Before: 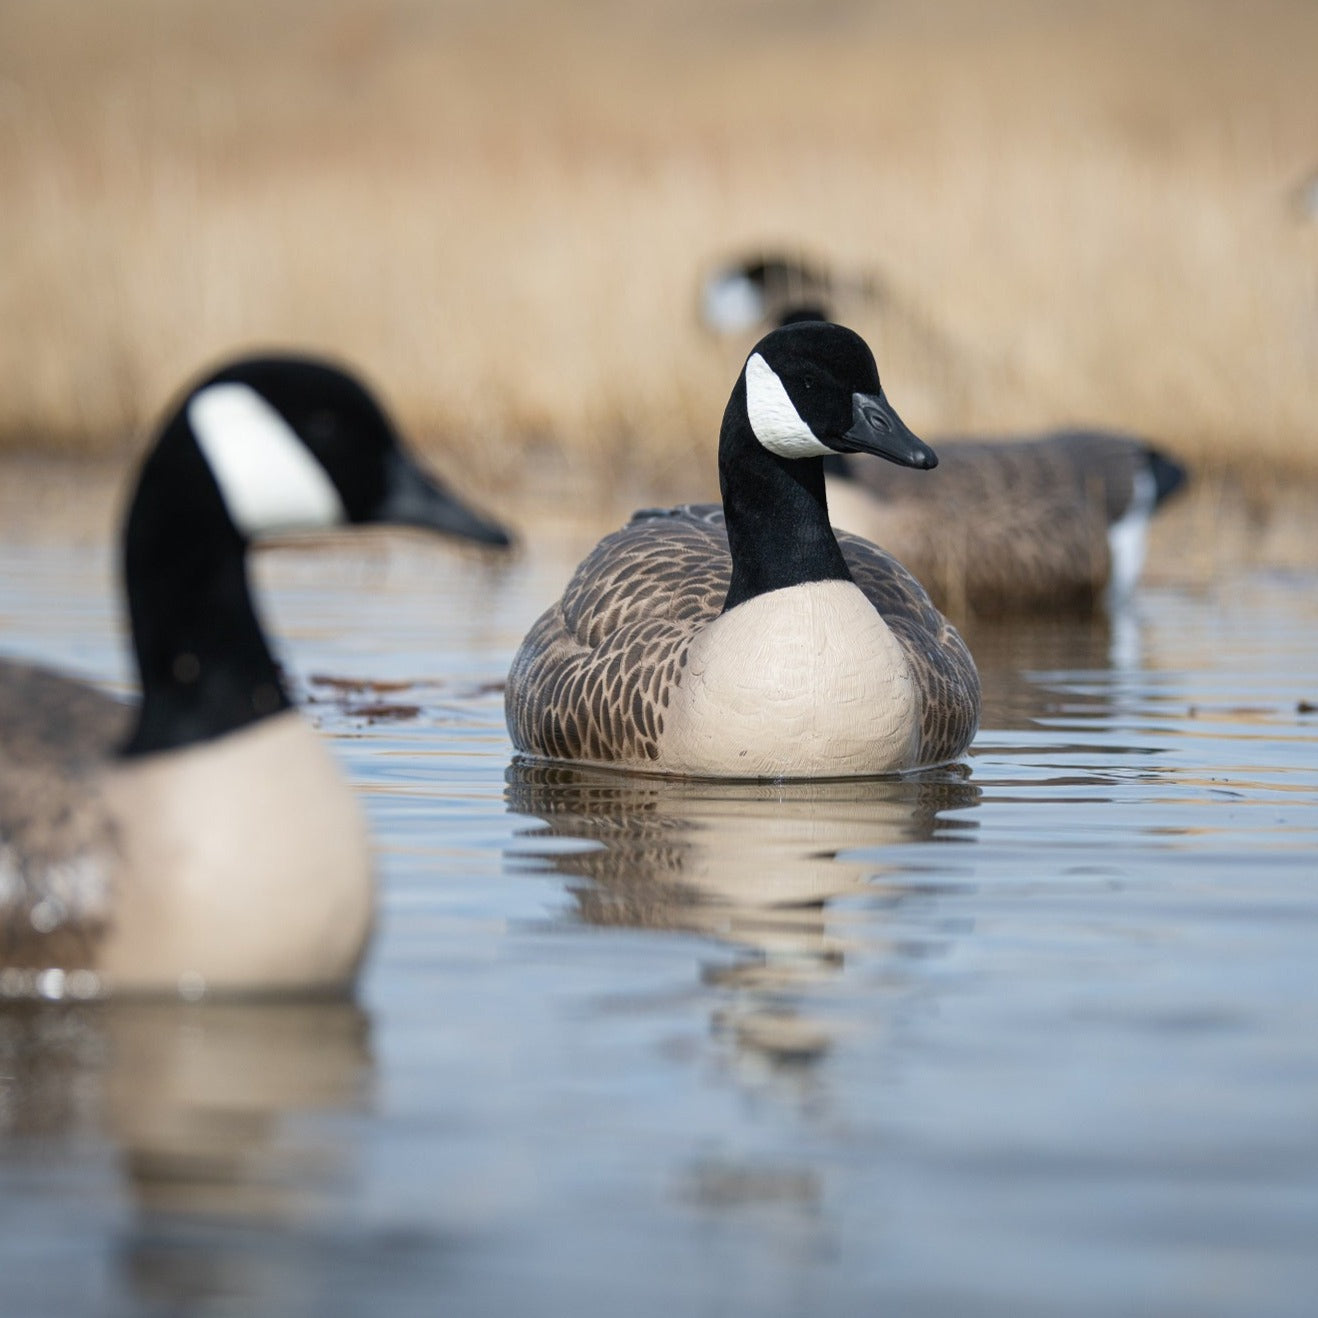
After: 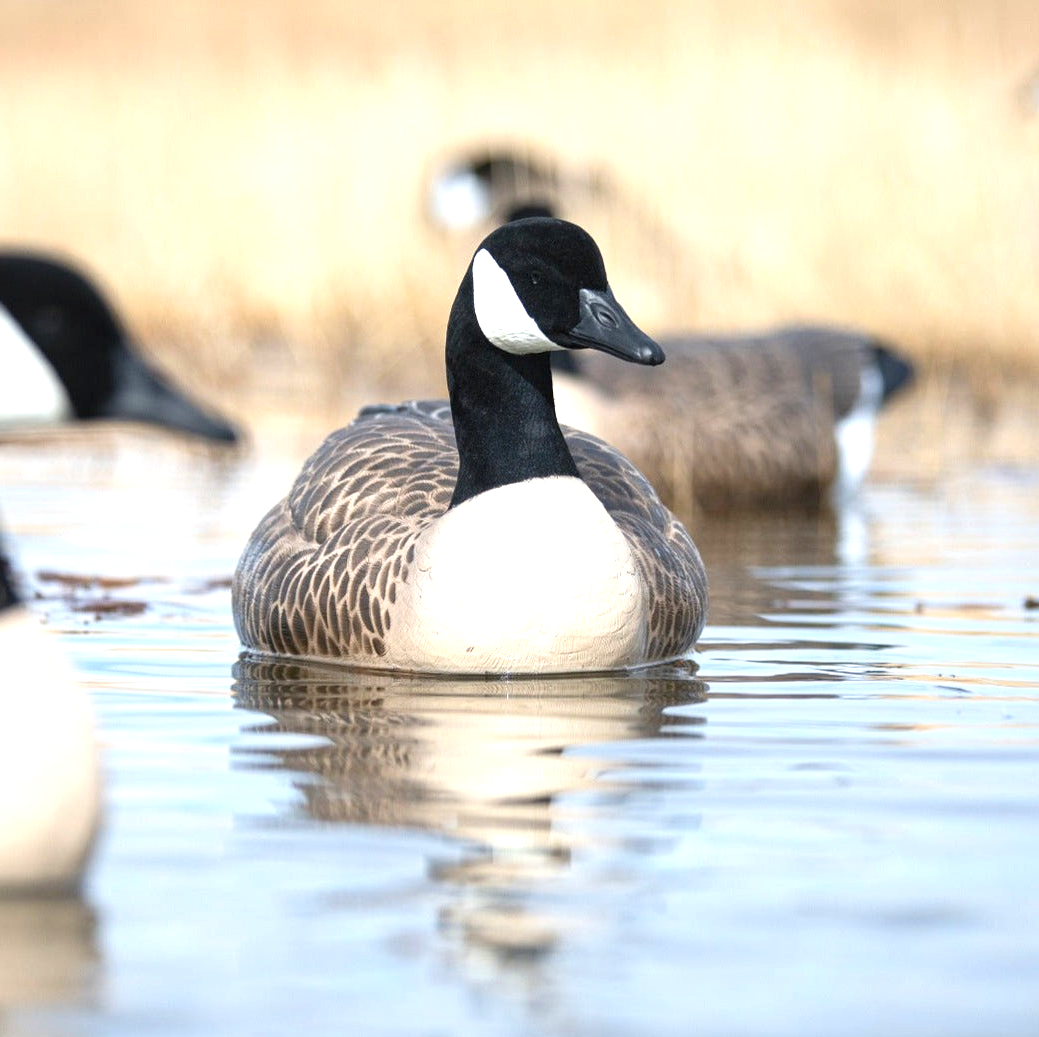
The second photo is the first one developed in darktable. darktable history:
exposure: exposure 1 EV, compensate highlight preservation false
crop and rotate: left 20.74%, top 7.912%, right 0.375%, bottom 13.378%
